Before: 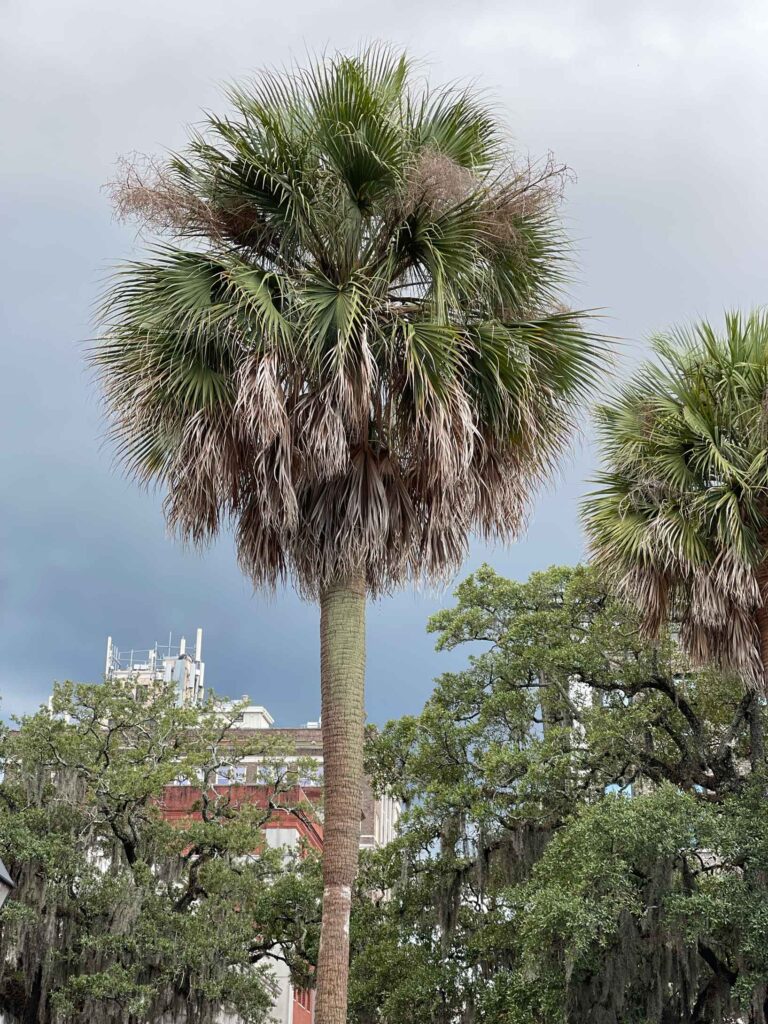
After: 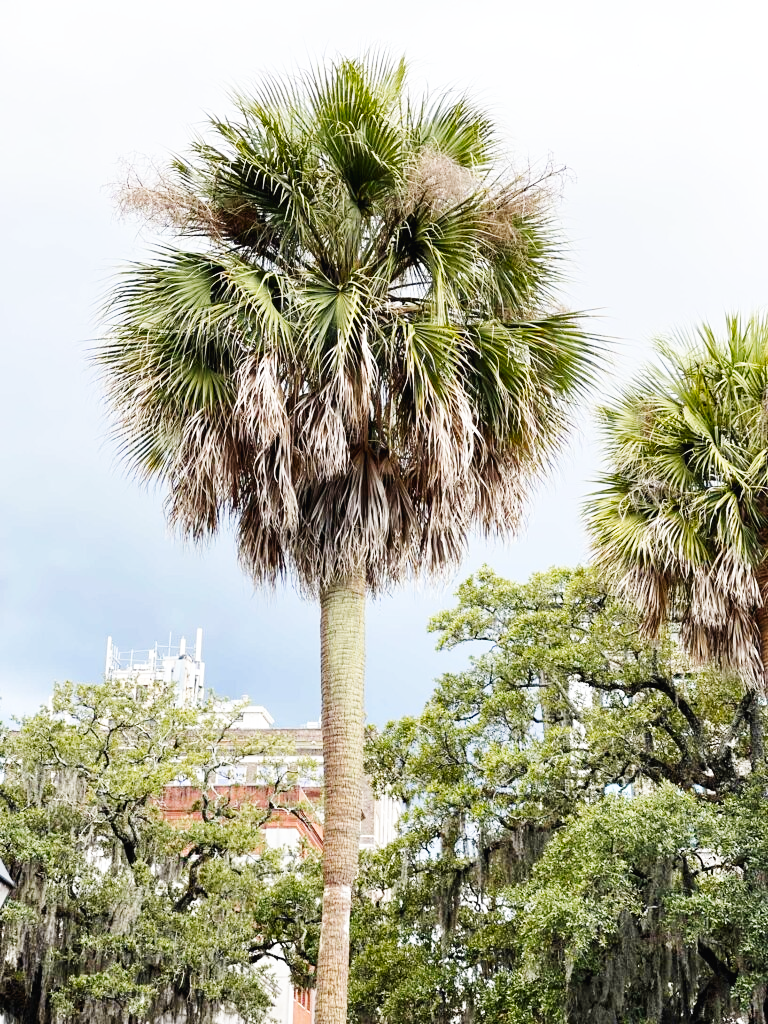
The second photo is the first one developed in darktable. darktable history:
color contrast: green-magenta contrast 0.8, blue-yellow contrast 1.1, unbound 0
base curve: curves: ch0 [(0, 0.003) (0.001, 0.002) (0.006, 0.004) (0.02, 0.022) (0.048, 0.086) (0.094, 0.234) (0.162, 0.431) (0.258, 0.629) (0.385, 0.8) (0.548, 0.918) (0.751, 0.988) (1, 1)], preserve colors none
